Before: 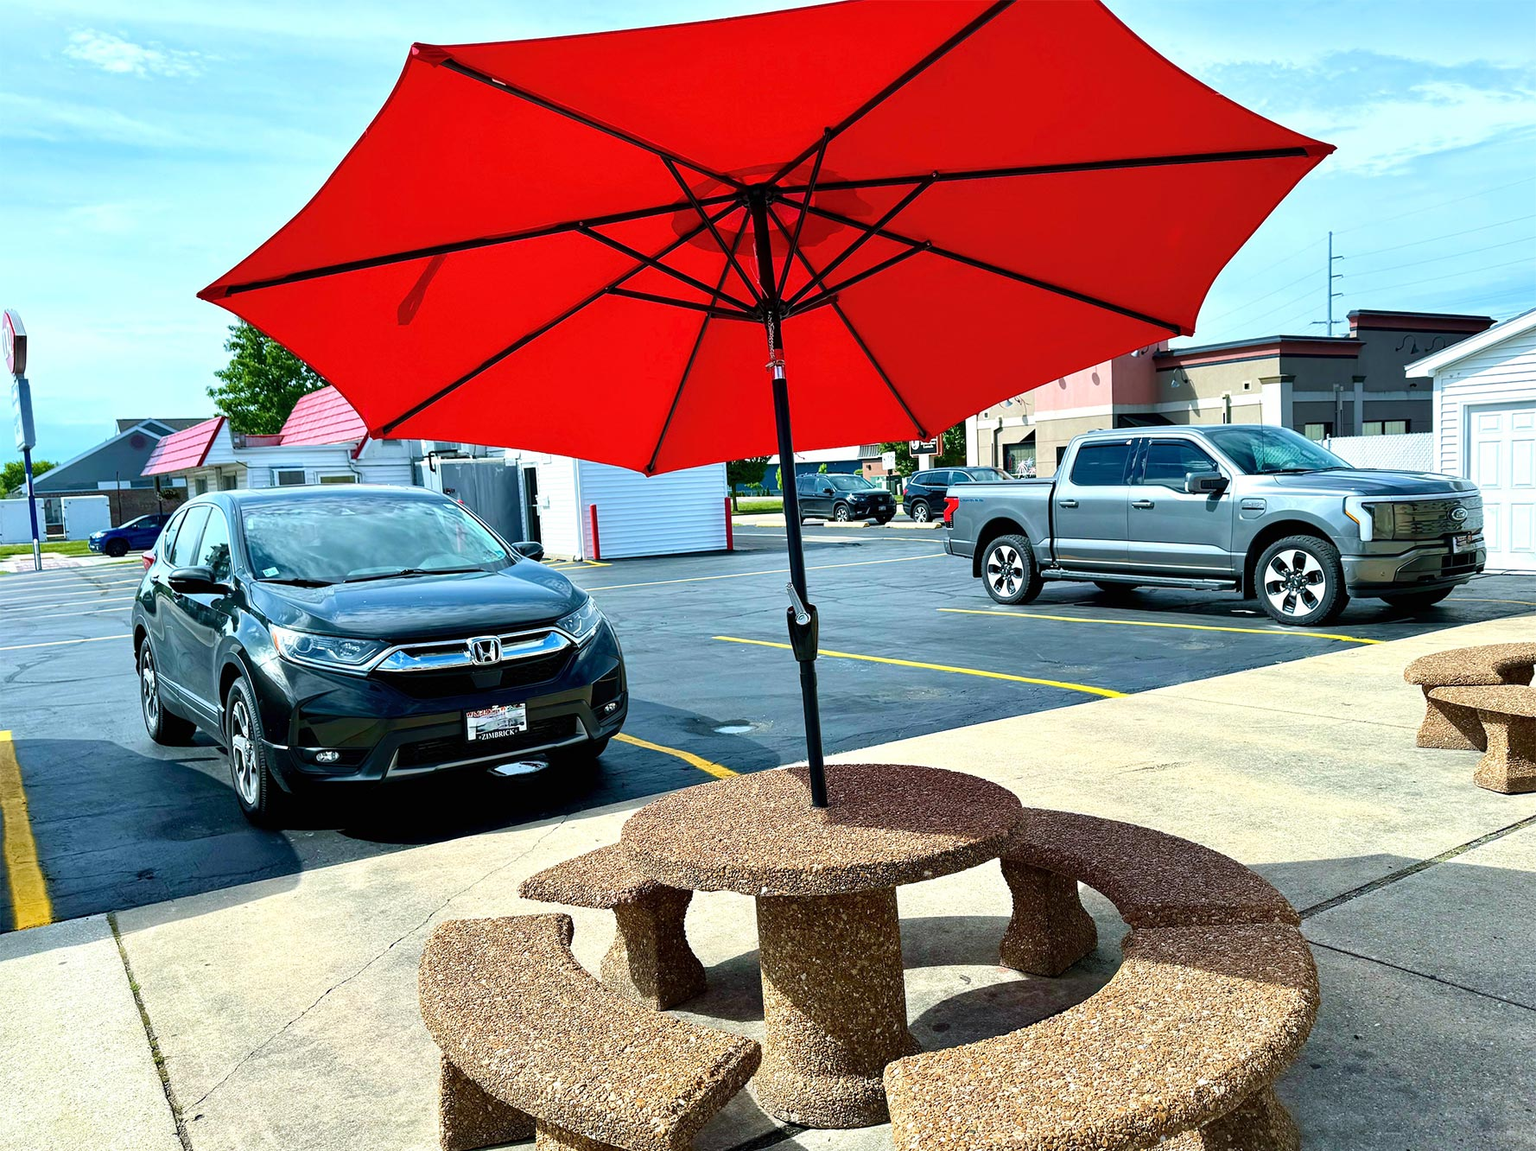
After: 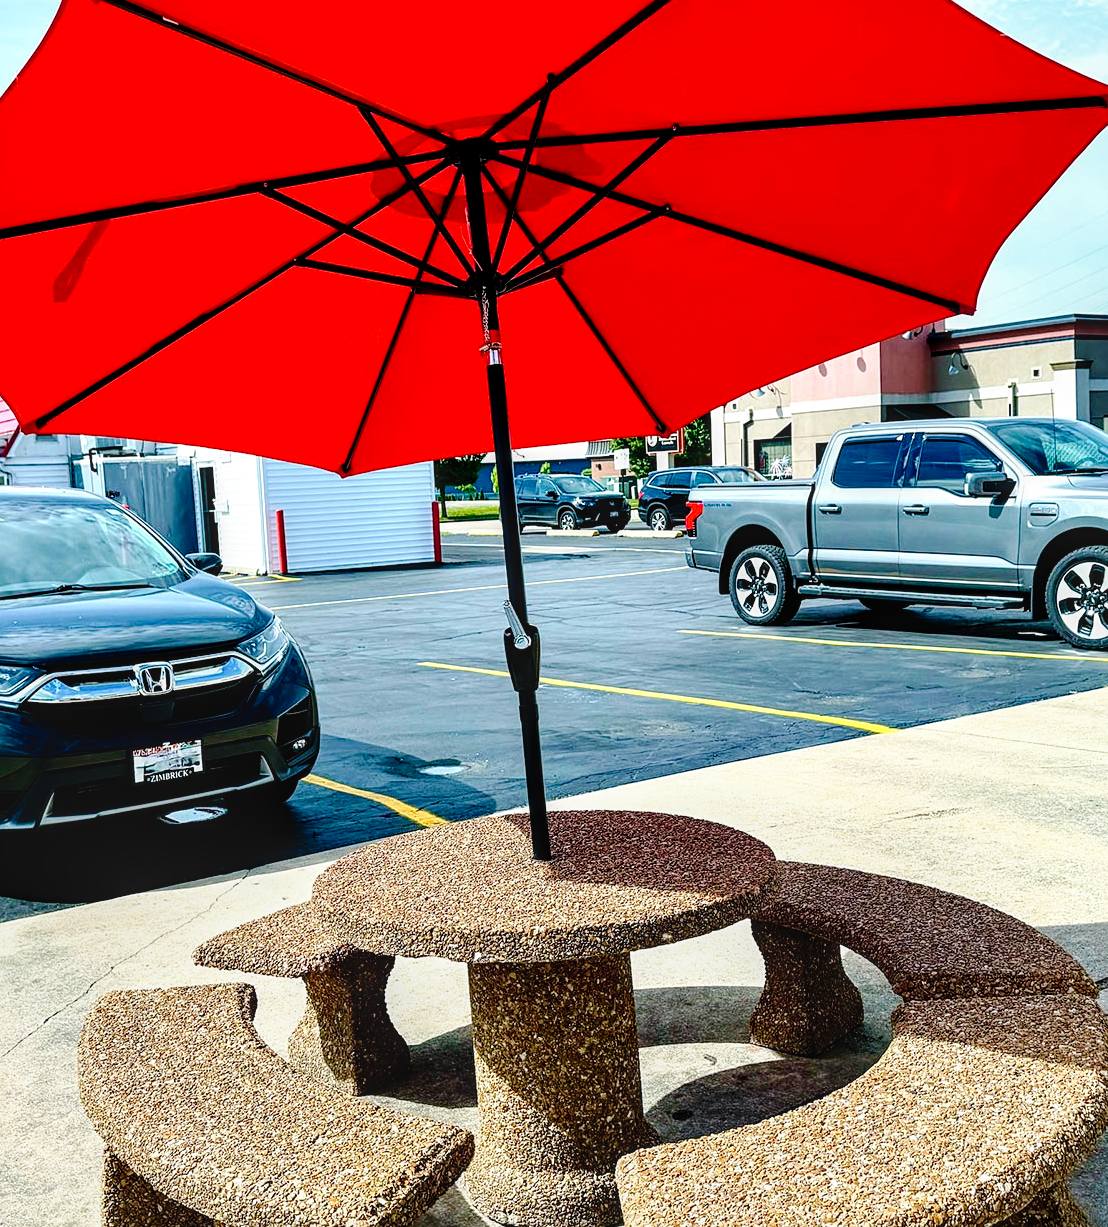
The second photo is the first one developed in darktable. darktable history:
crop and rotate: left 22.918%, top 5.629%, right 14.711%, bottom 2.247%
local contrast: on, module defaults
sharpen: amount 0.2
tone curve: curves: ch0 [(0, 0) (0.003, 0) (0.011, 0.001) (0.025, 0.003) (0.044, 0.005) (0.069, 0.012) (0.1, 0.023) (0.136, 0.039) (0.177, 0.088) (0.224, 0.15) (0.277, 0.24) (0.335, 0.337) (0.399, 0.437) (0.468, 0.535) (0.543, 0.629) (0.623, 0.71) (0.709, 0.782) (0.801, 0.856) (0.898, 0.94) (1, 1)], preserve colors none
